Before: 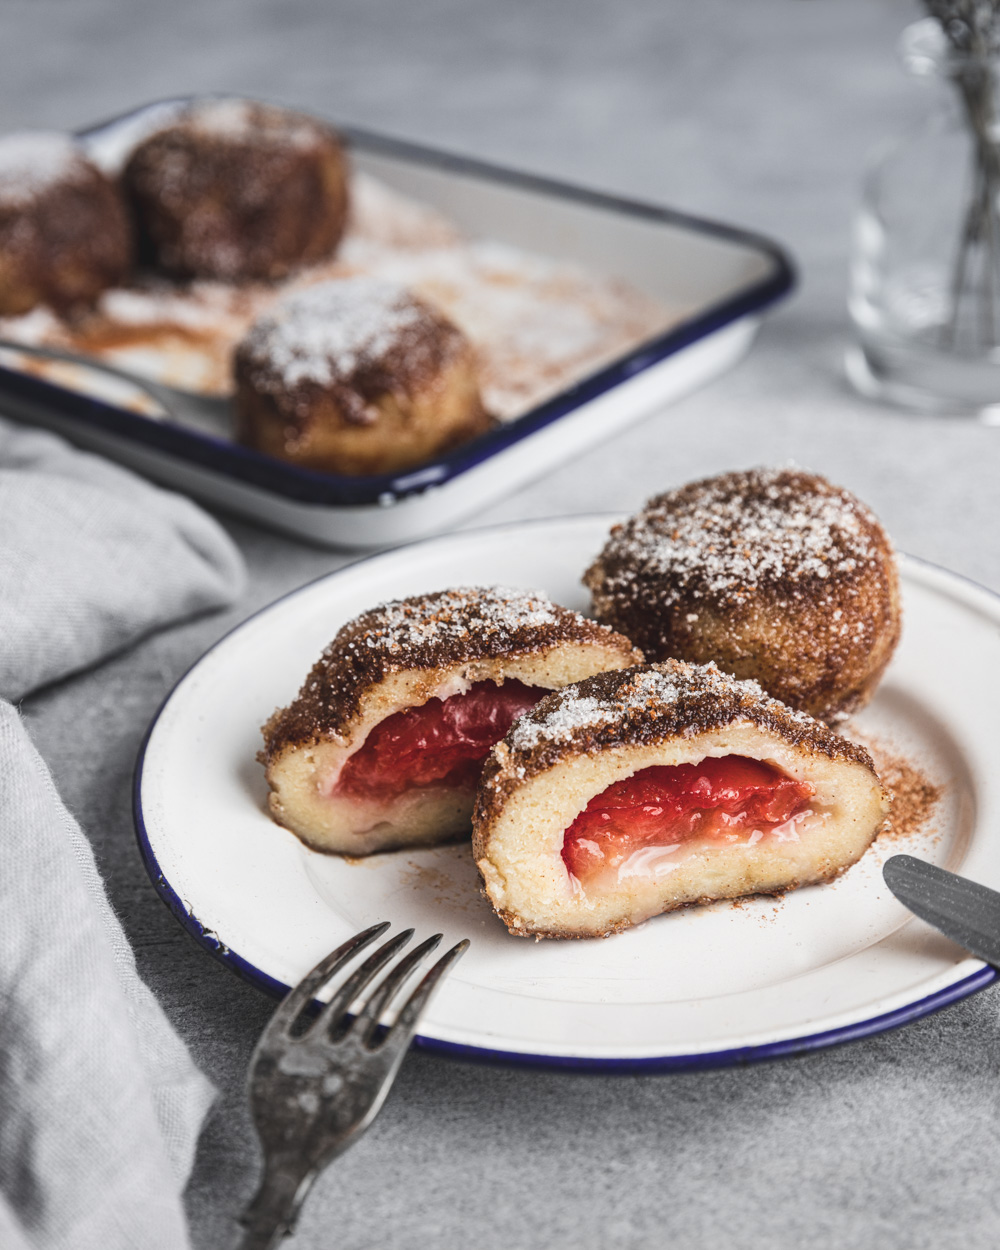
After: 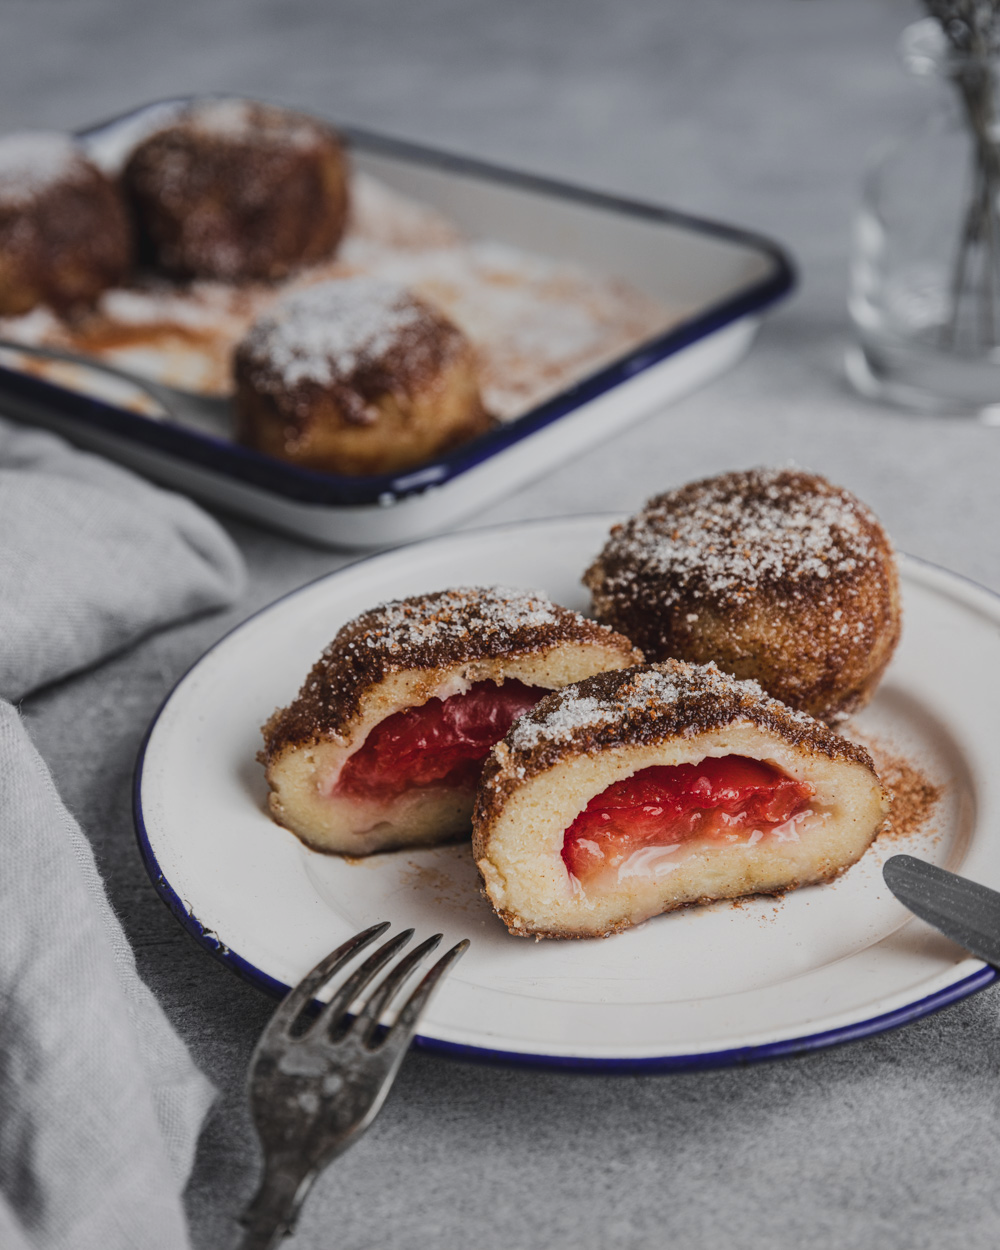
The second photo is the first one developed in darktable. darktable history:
color contrast: green-magenta contrast 1.1, blue-yellow contrast 1.1, unbound 0
exposure: exposure -0.582 EV, compensate highlight preservation false
